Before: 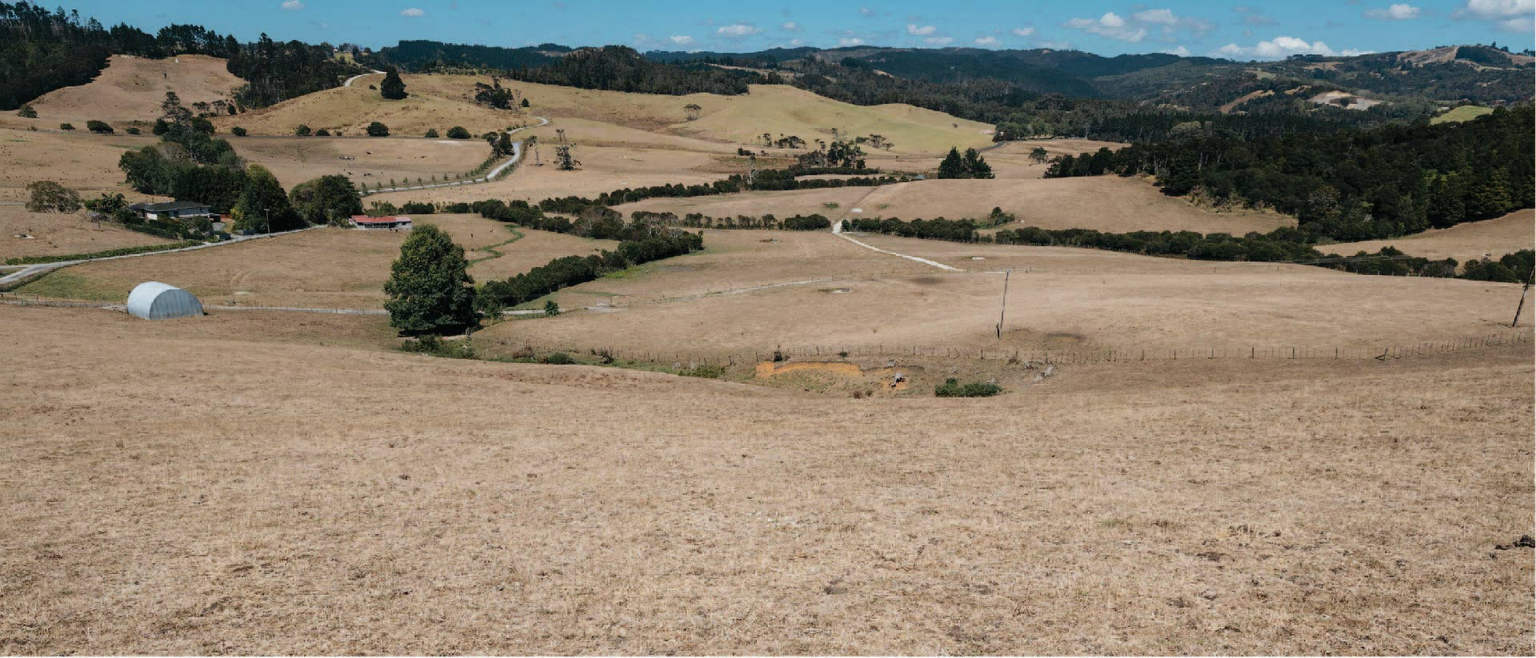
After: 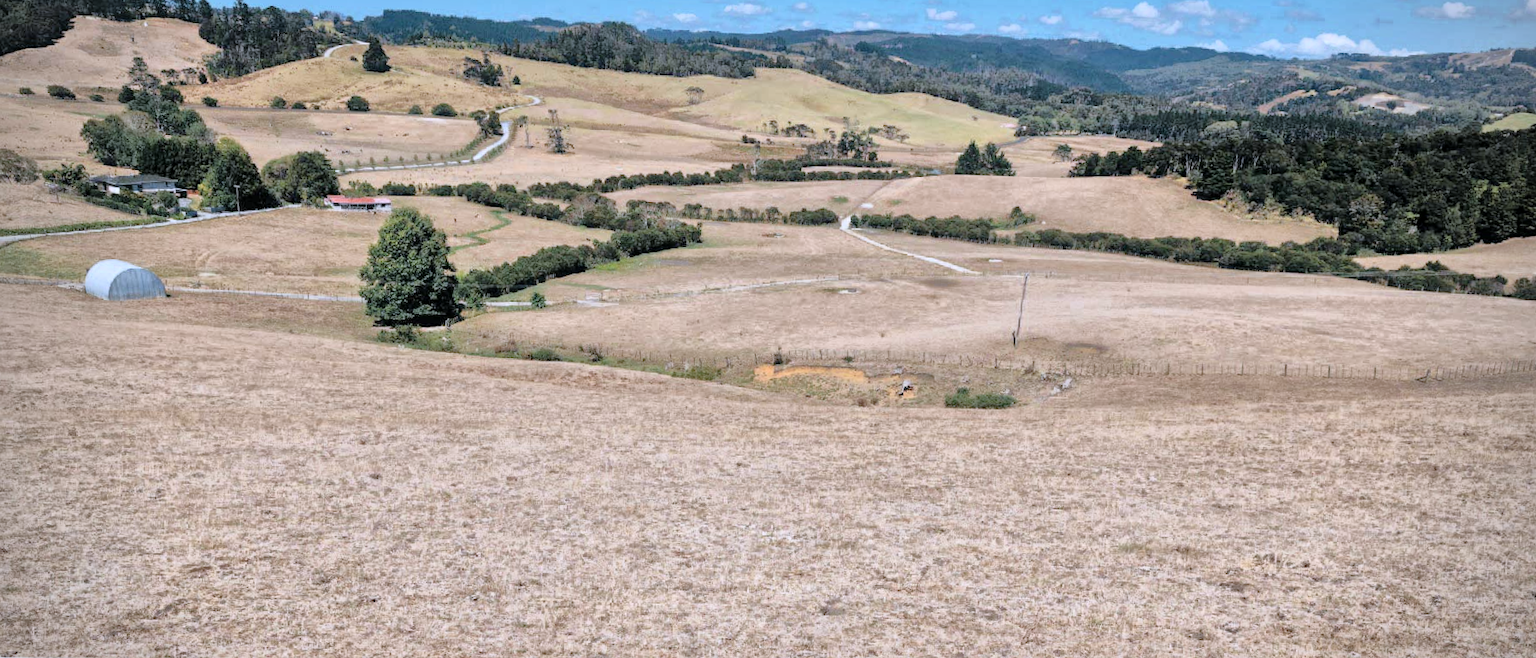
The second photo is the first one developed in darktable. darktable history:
crop and rotate: angle -1.69°
vignetting: fall-off start 79.88%
global tonemap: drago (1, 100), detail 1
white balance: red 0.967, blue 1.119, emerald 0.756
tone equalizer: -7 EV 0.15 EV, -6 EV 0.6 EV, -5 EV 1.15 EV, -4 EV 1.33 EV, -3 EV 1.15 EV, -2 EV 0.6 EV, -1 EV 0.15 EV, mask exposure compensation -0.5 EV
